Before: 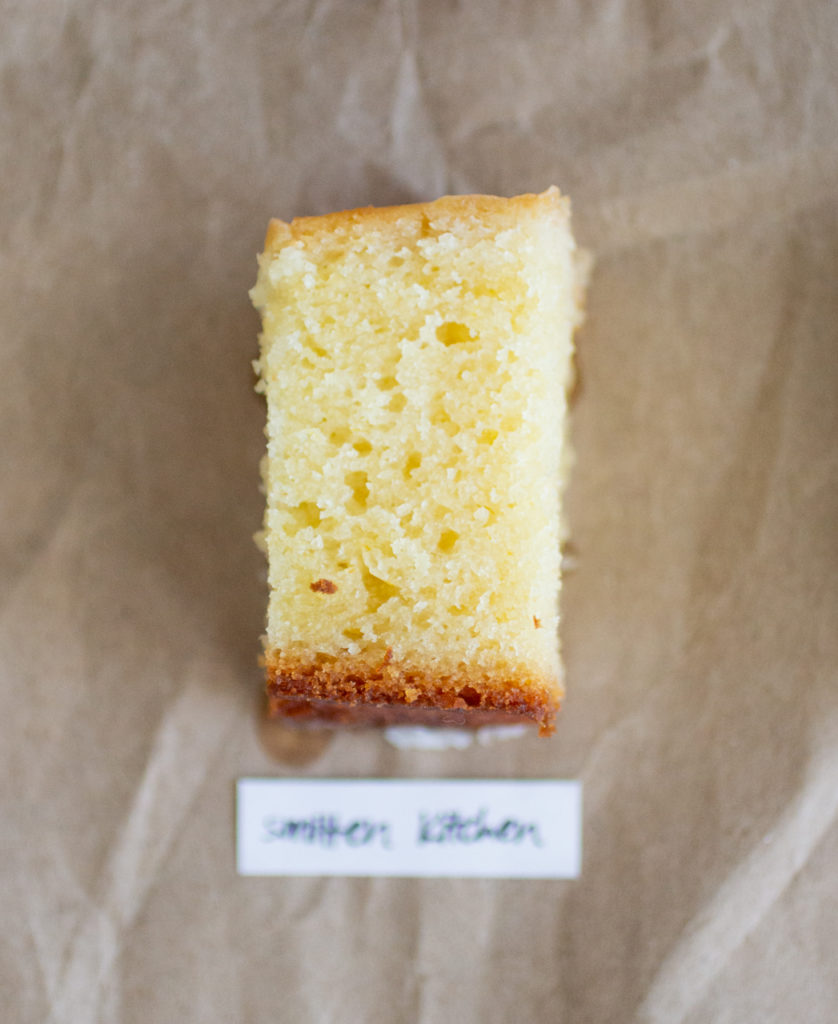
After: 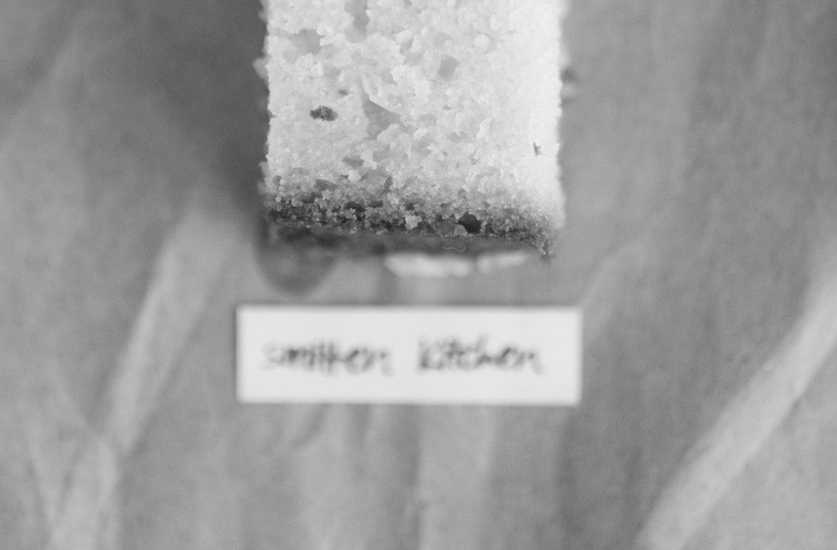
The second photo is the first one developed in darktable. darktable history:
crop and rotate: top 46.237%
monochrome: on, module defaults
